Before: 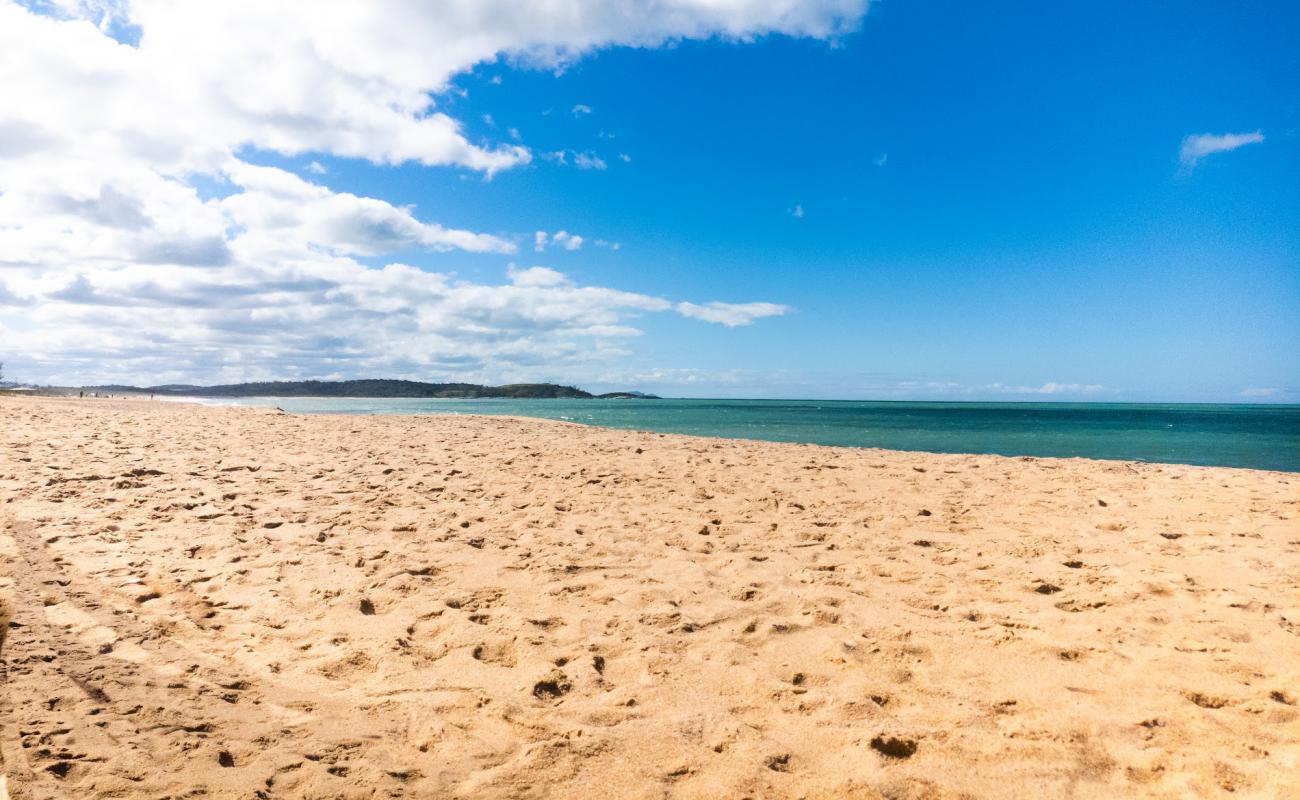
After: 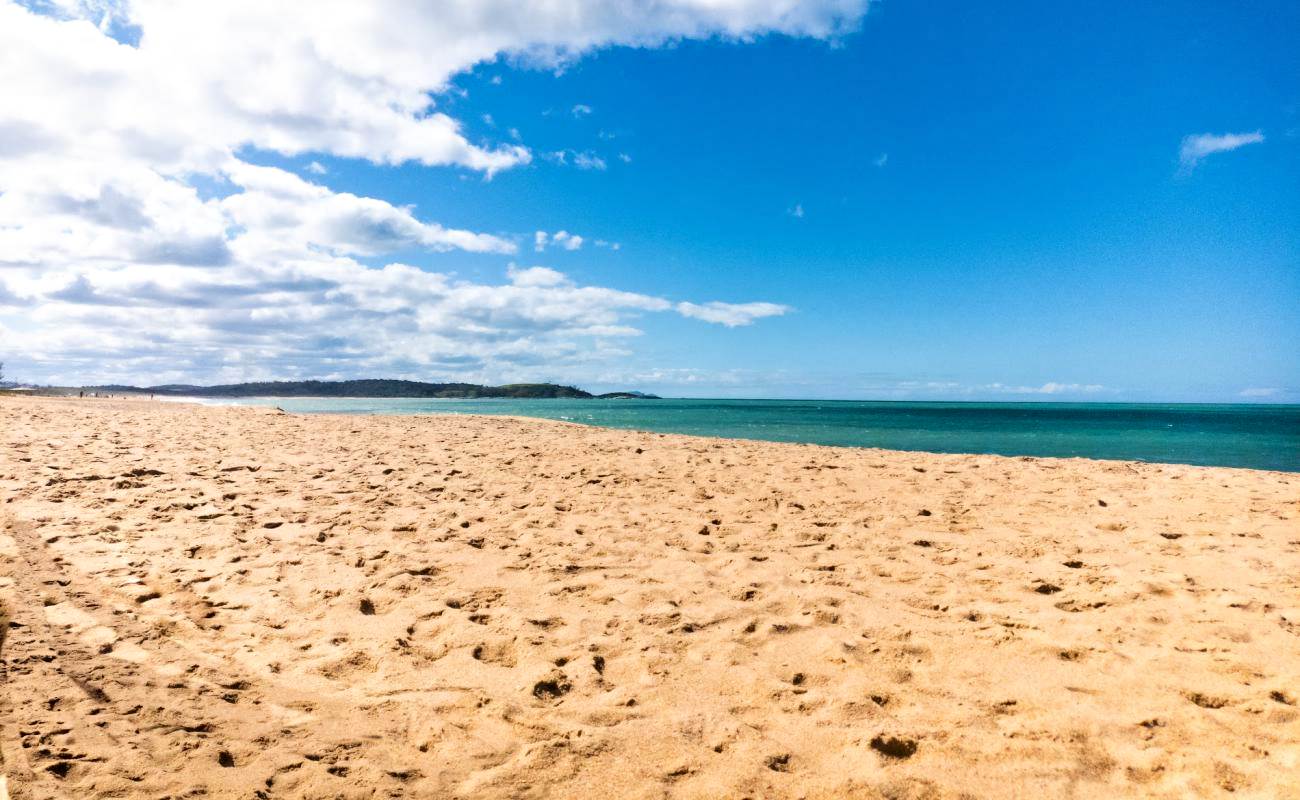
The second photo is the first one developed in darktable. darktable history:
contrast equalizer: y [[0.5, 0.5, 0.544, 0.569, 0.5, 0.5], [0.5 ×6], [0.5 ×6], [0 ×6], [0 ×6]]
velvia: on, module defaults
